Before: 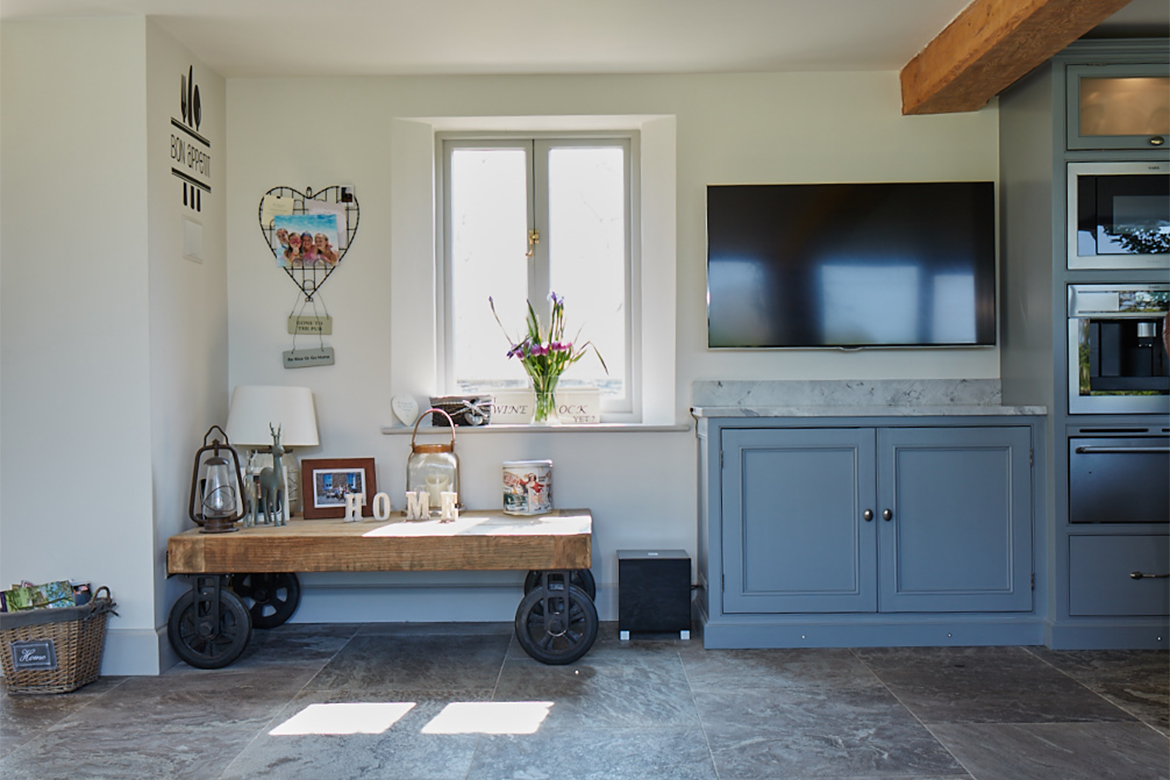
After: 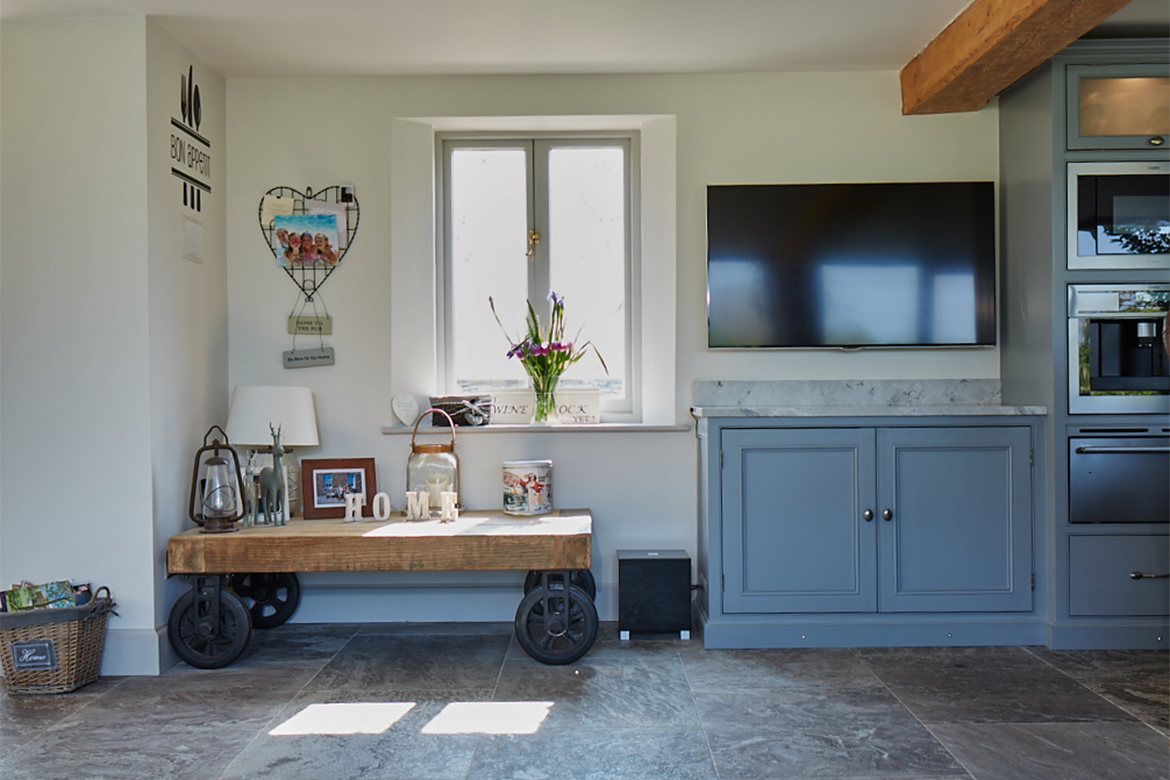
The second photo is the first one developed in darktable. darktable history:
shadows and highlights: shadows 43.64, white point adjustment -1.57, soften with gaussian
